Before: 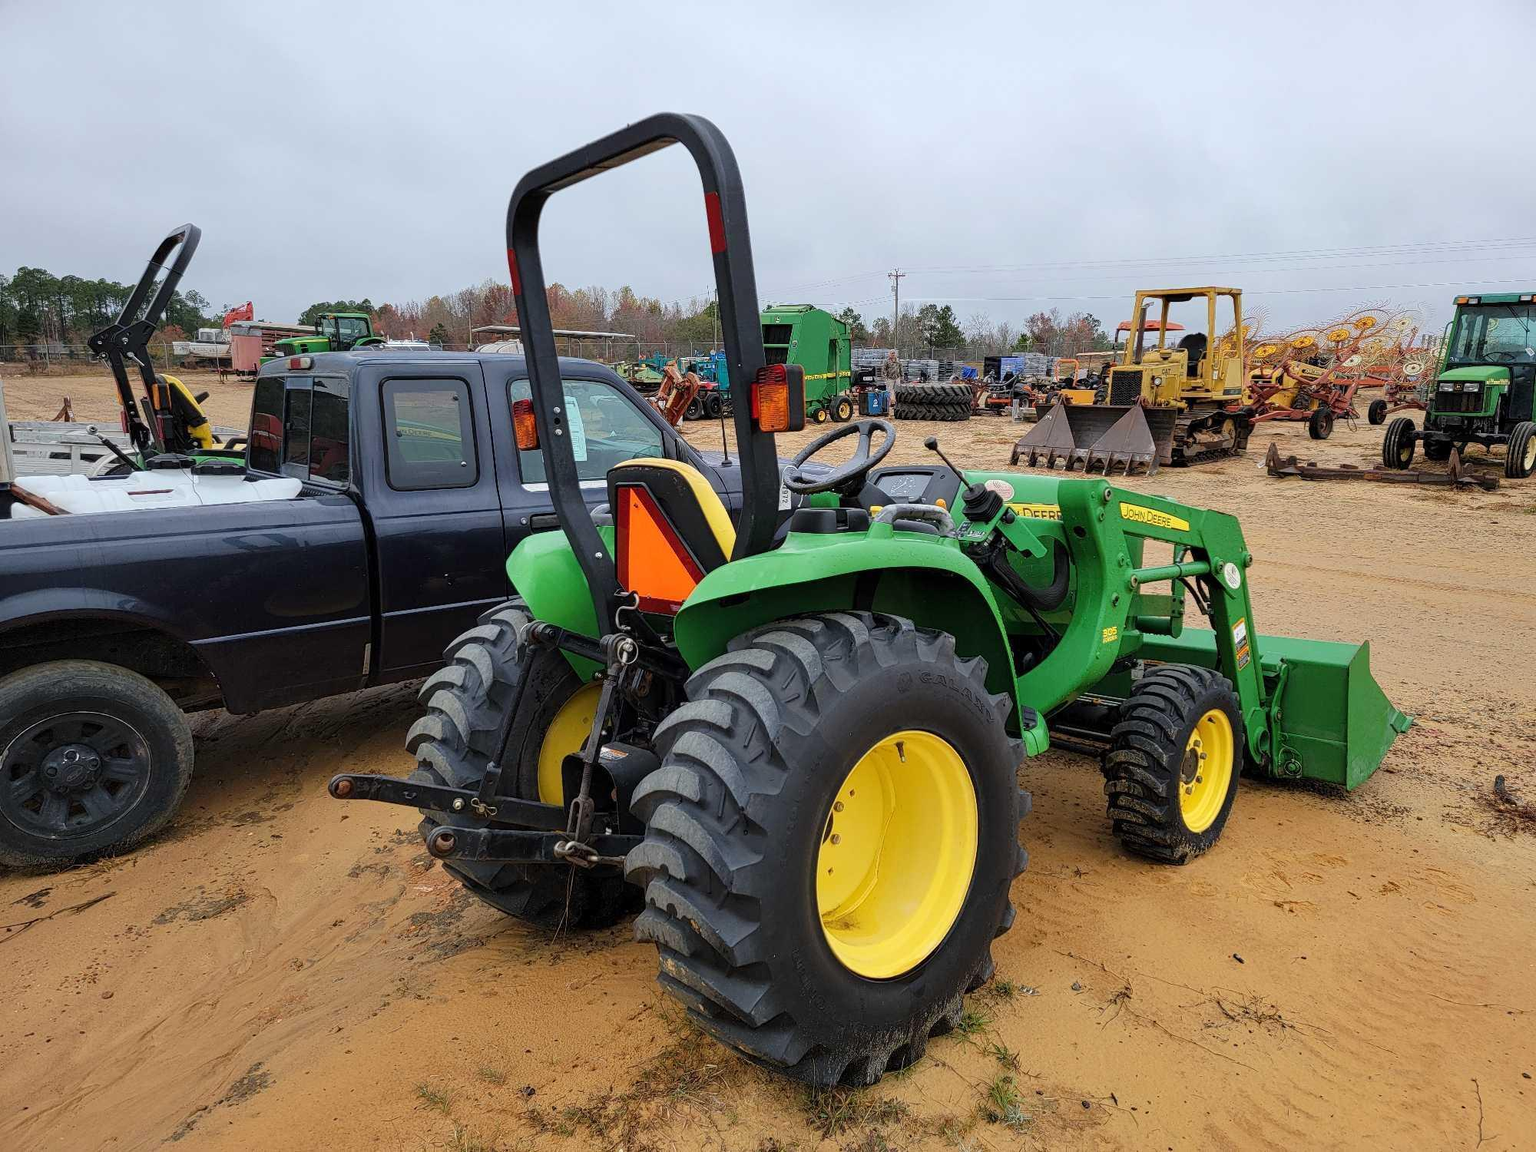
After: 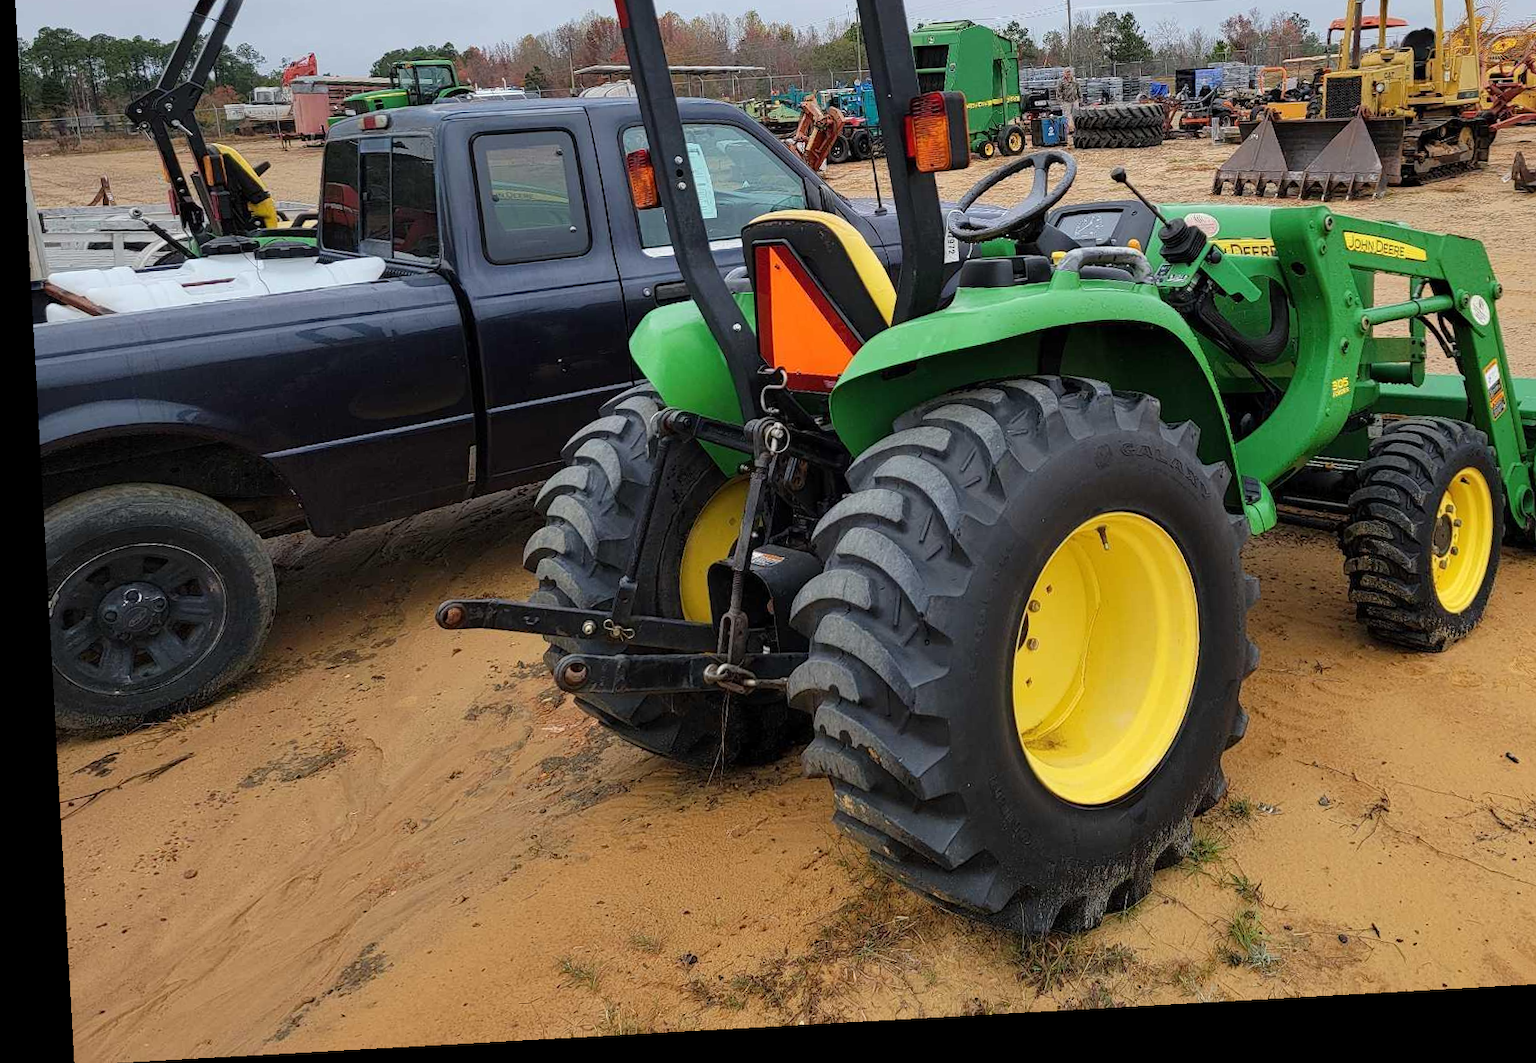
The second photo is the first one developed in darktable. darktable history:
rotate and perspective: rotation -3.18°, automatic cropping off
crop: top 26.531%, right 17.959%
